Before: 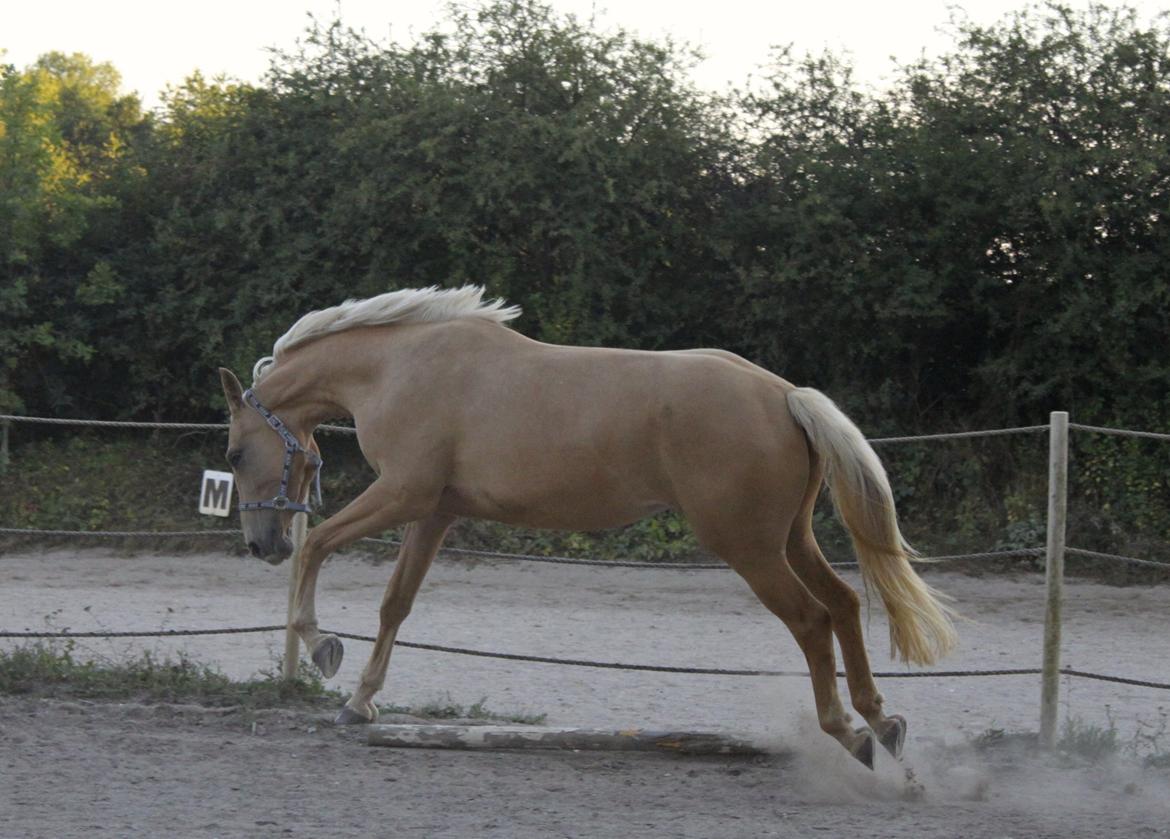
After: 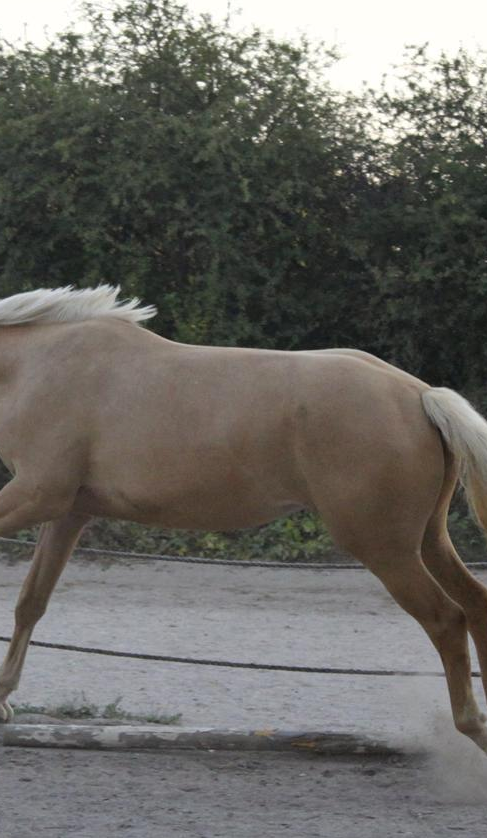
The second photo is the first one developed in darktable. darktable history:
crop: left 31.229%, right 27.105%
shadows and highlights: radius 133.83, soften with gaussian
